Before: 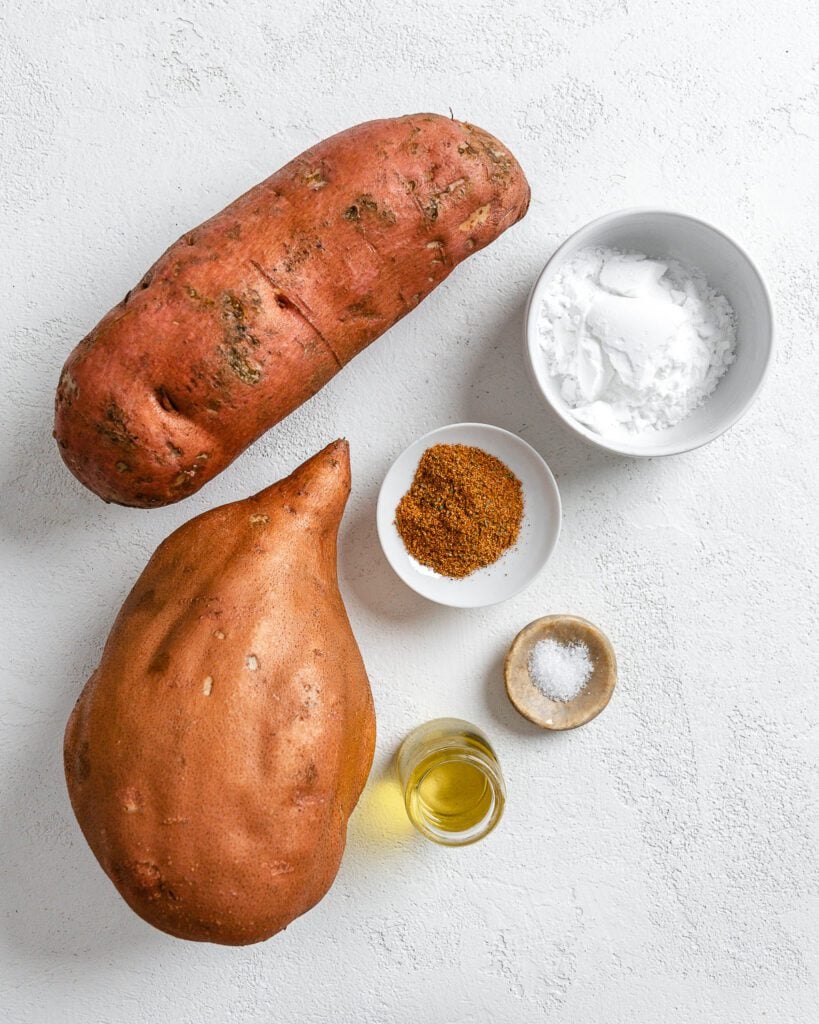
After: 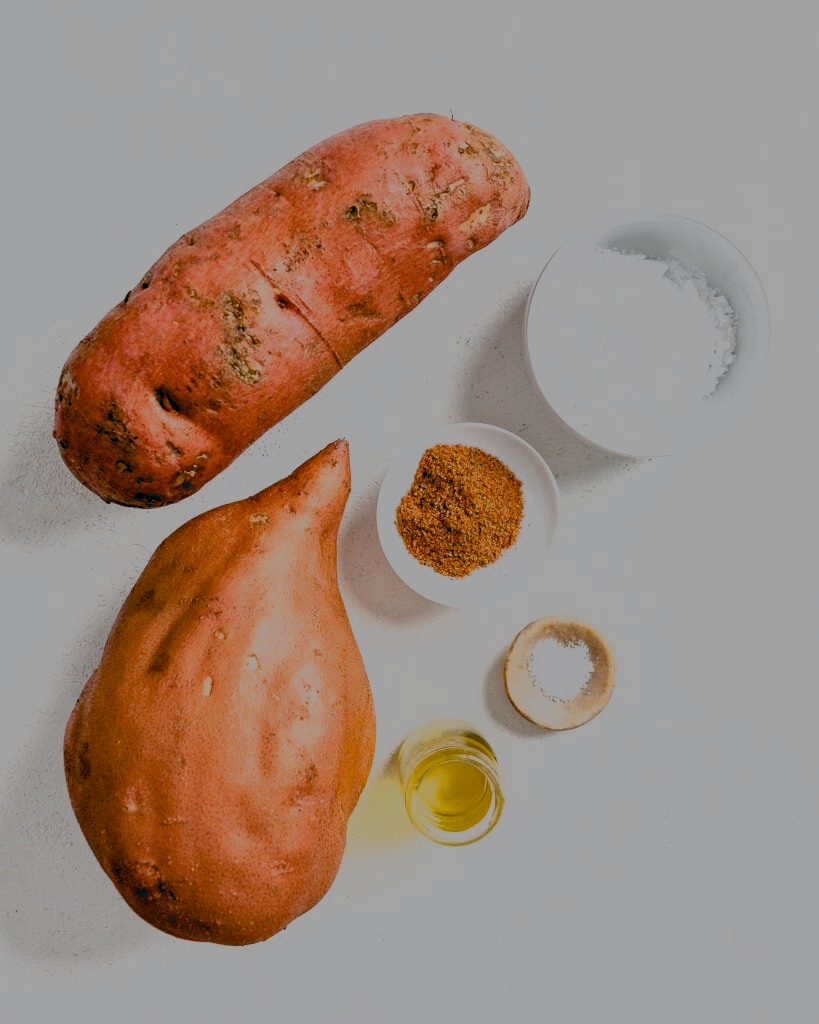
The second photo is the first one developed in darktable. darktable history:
exposure: black level correction 0.016, exposure -0.007 EV, compensate highlight preservation false
filmic rgb: black relative exposure -12.94 EV, white relative exposure 4.01 EV, target white luminance 85.14%, hardness 6.29, latitude 41.92%, contrast 0.864, shadows ↔ highlights balance 7.82%
